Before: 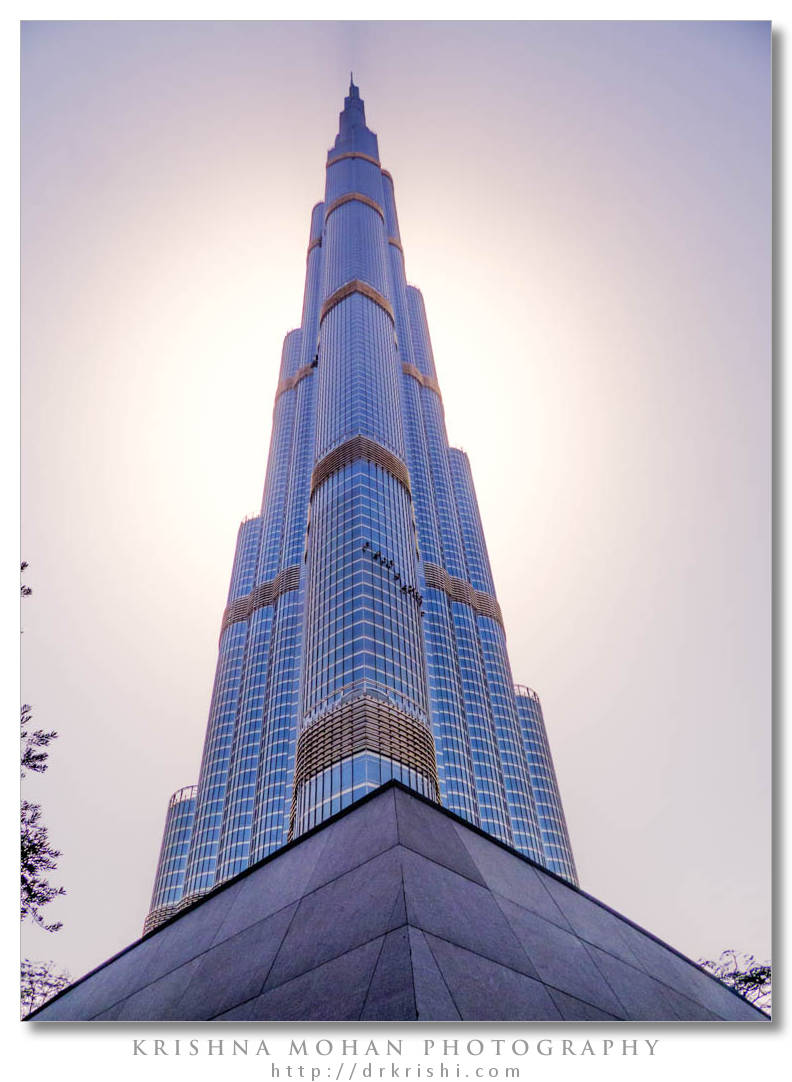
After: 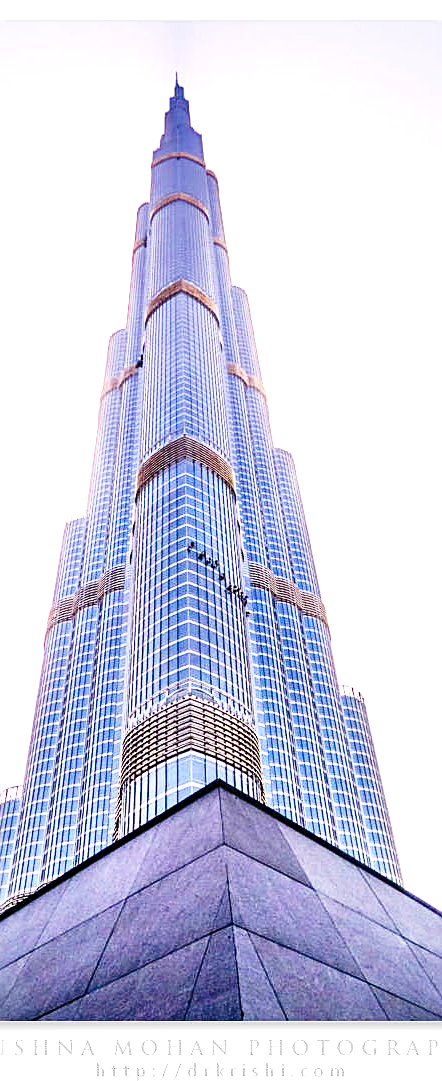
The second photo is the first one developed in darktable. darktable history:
local contrast: mode bilateral grid, contrast 25, coarseness 60, detail 151%, midtone range 0.2
sharpen: on, module defaults
tone curve: curves: ch0 [(0, 0.003) (0.044, 0.025) (0.12, 0.089) (0.197, 0.168) (0.281, 0.273) (0.468, 0.548) (0.583, 0.691) (0.701, 0.815) (0.86, 0.922) (1, 0.982)]; ch1 [(0, 0) (0.232, 0.214) (0.404, 0.376) (0.461, 0.425) (0.493, 0.481) (0.501, 0.5) (0.517, 0.524) (0.55, 0.585) (0.598, 0.651) (0.671, 0.735) (0.796, 0.85) (1, 1)]; ch2 [(0, 0) (0.249, 0.216) (0.357, 0.317) (0.448, 0.432) (0.478, 0.492) (0.498, 0.499) (0.517, 0.527) (0.537, 0.564) (0.569, 0.617) (0.61, 0.659) (0.706, 0.75) (0.808, 0.809) (0.991, 0.968)], preserve colors none
crop: left 22.123%, right 22.052%, bottom 0.007%
exposure: black level correction 0, exposure 1.097 EV, compensate highlight preservation false
